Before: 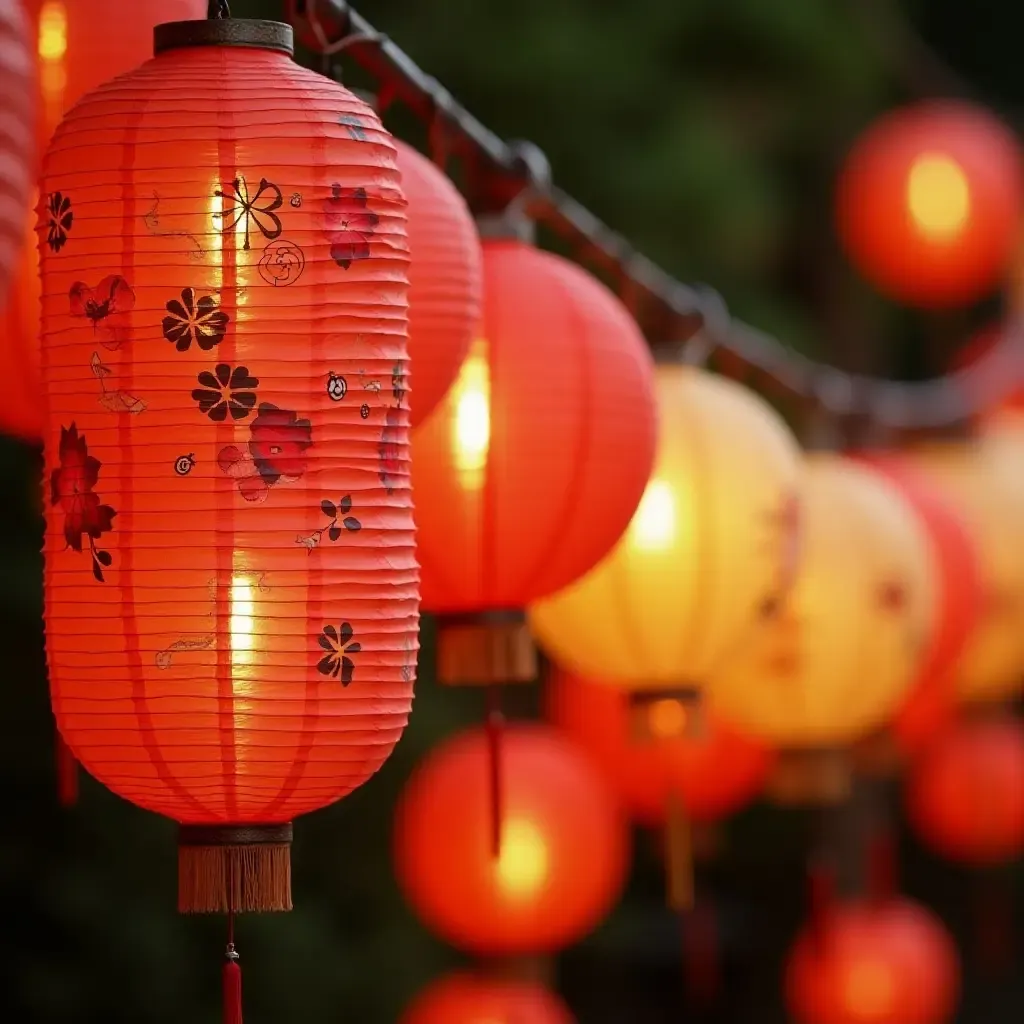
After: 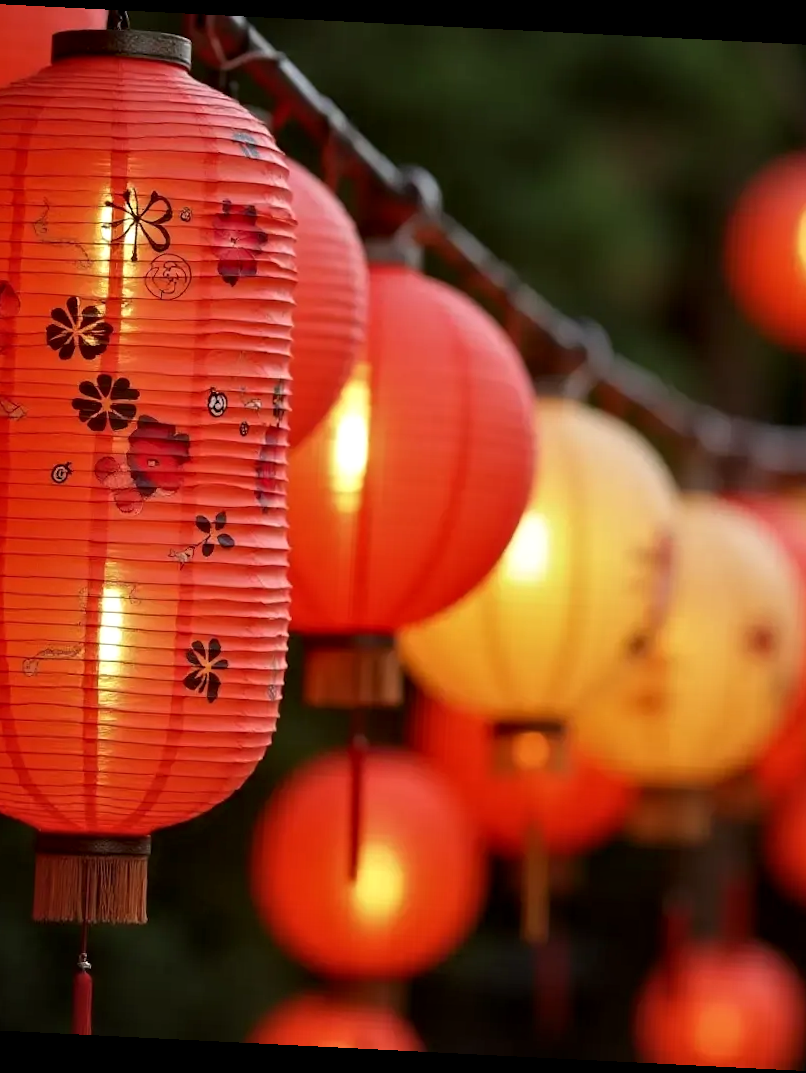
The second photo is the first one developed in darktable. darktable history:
contrast equalizer: y [[0.535, 0.543, 0.548, 0.548, 0.542, 0.532], [0.5 ×6], [0.5 ×6], [0 ×6], [0 ×6]]
crop and rotate: angle -2.88°, left 14.137%, top 0.027%, right 10.819%, bottom 0.05%
exposure: exposure -0.056 EV, compensate exposure bias true, compensate highlight preservation false
